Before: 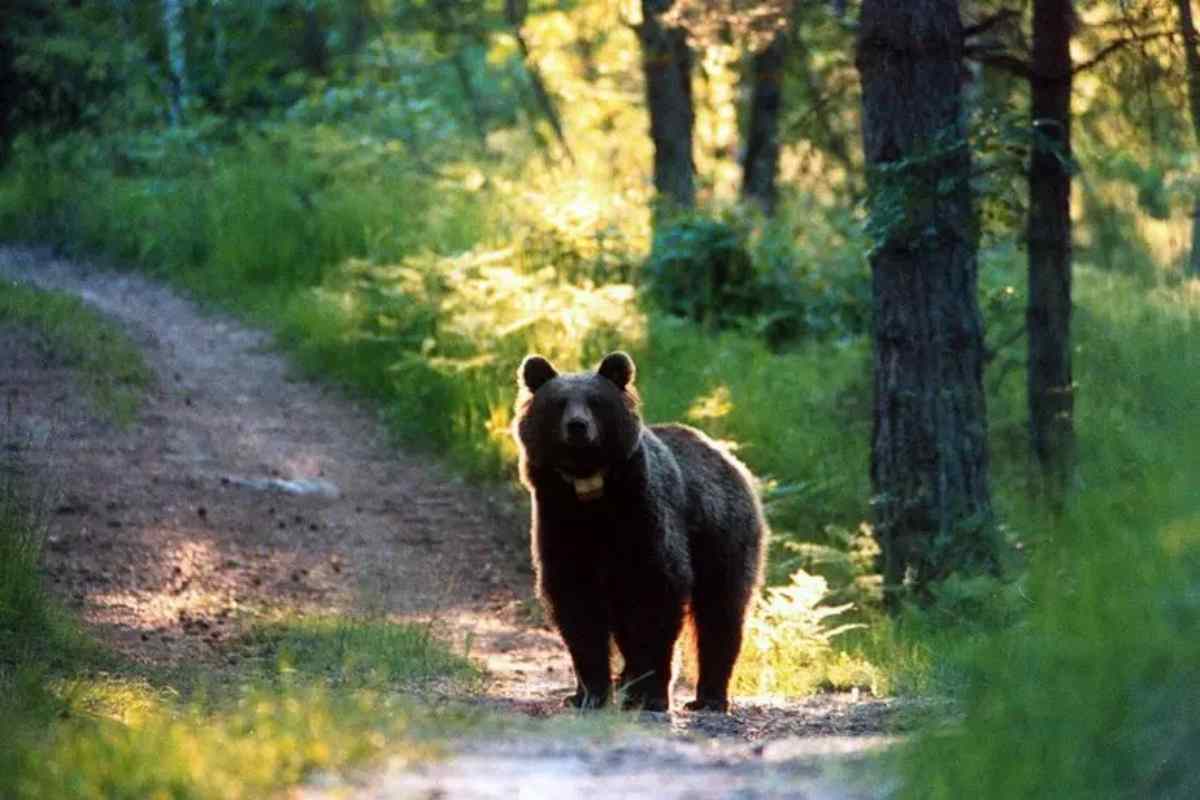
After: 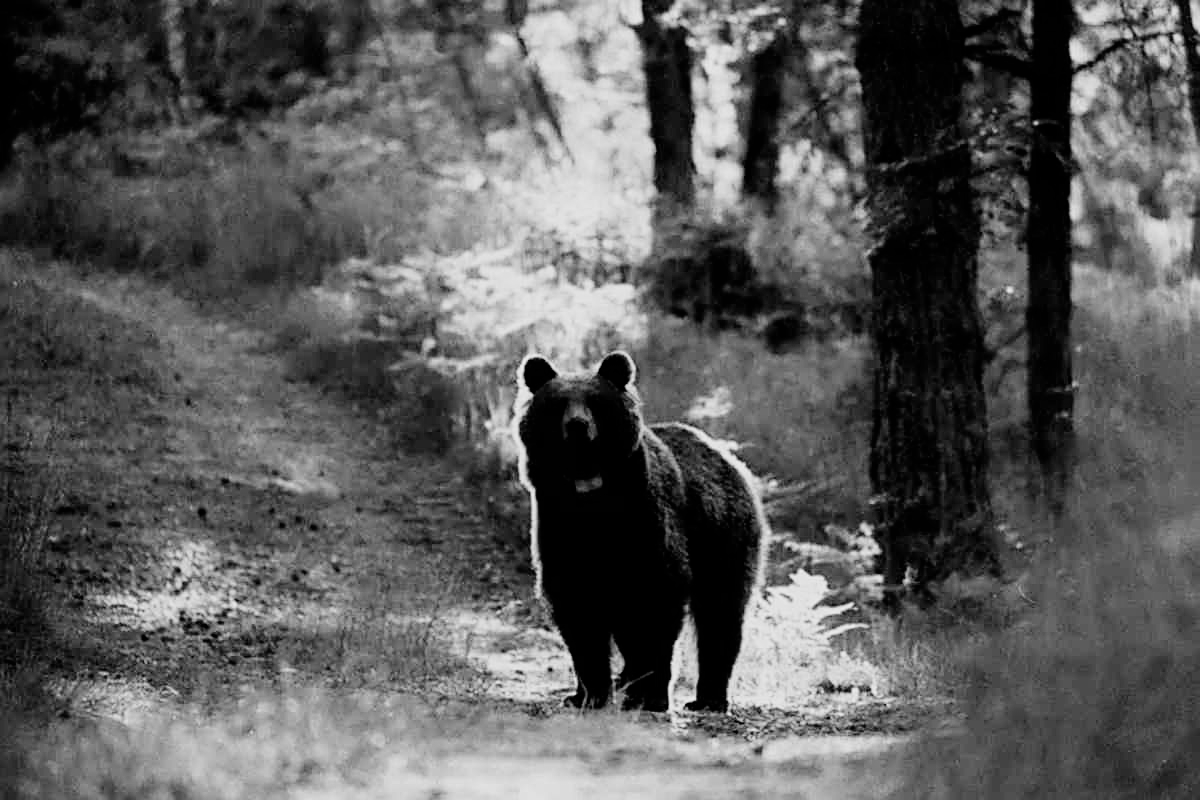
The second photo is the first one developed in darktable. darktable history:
white balance: red 1.004, blue 1.024
filmic rgb: black relative exposure -5 EV, hardness 2.88, contrast 1.3, highlights saturation mix -30%
velvia: on, module defaults
monochrome: on, module defaults
sharpen: on, module defaults
